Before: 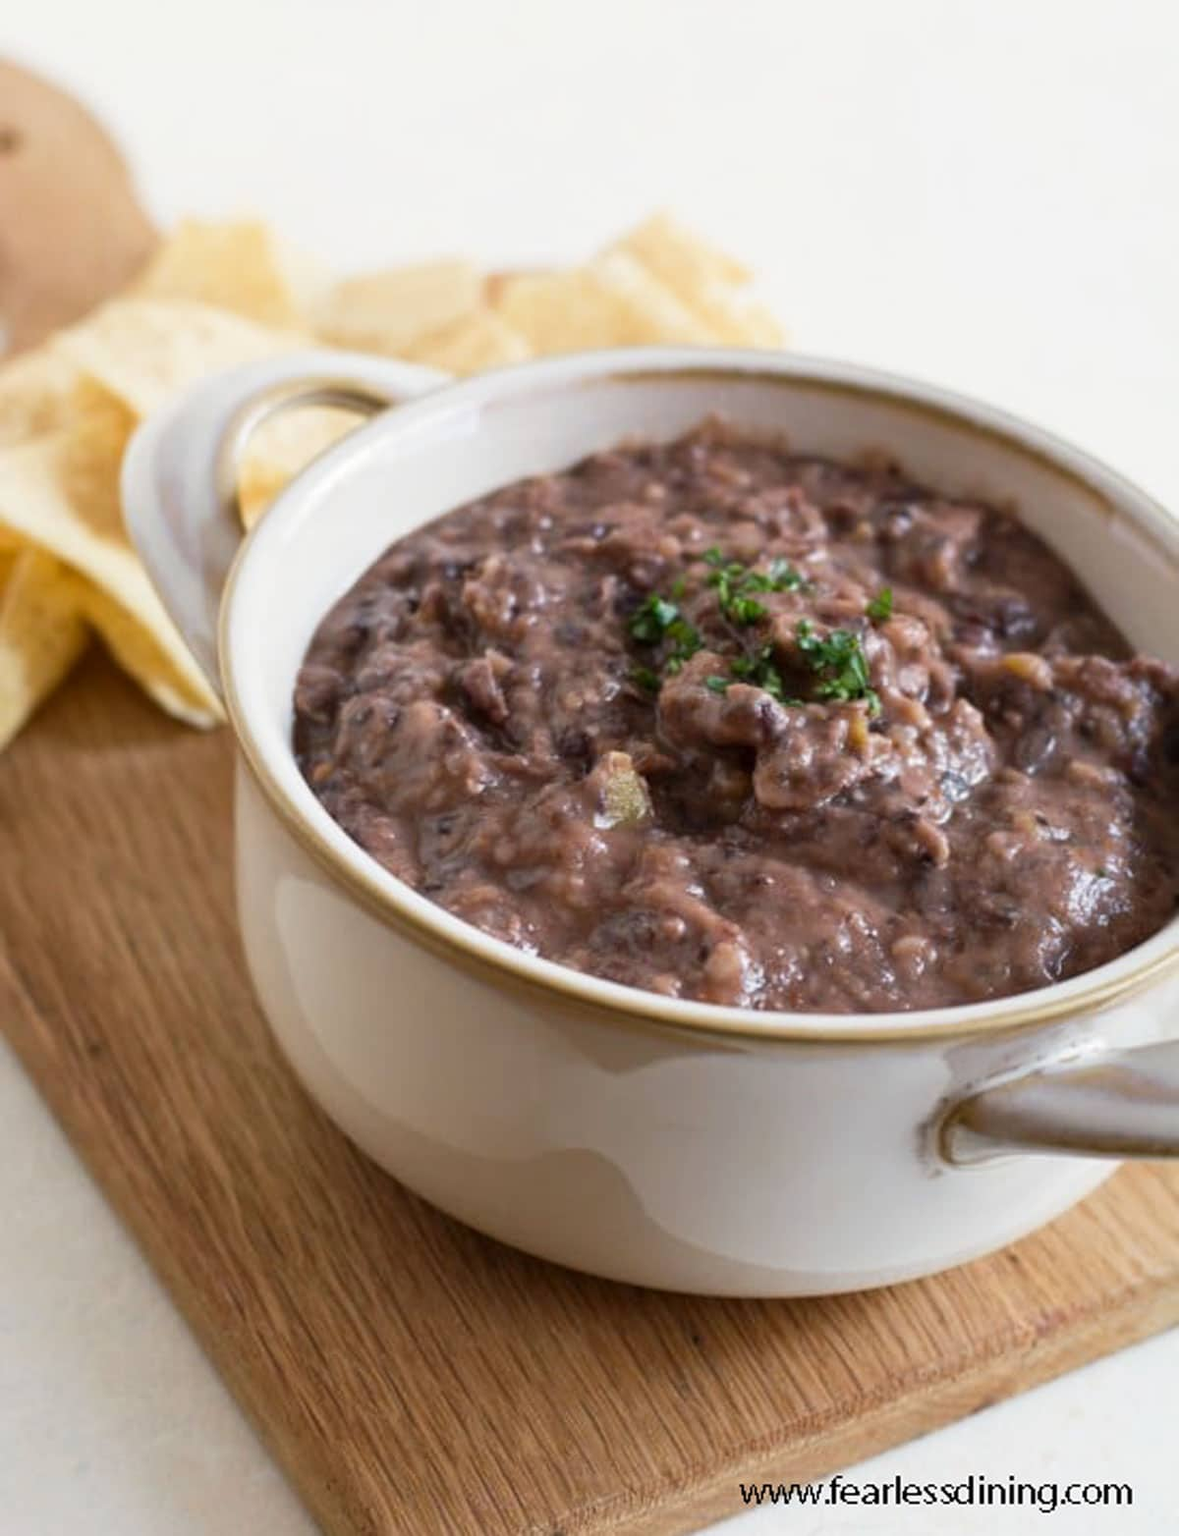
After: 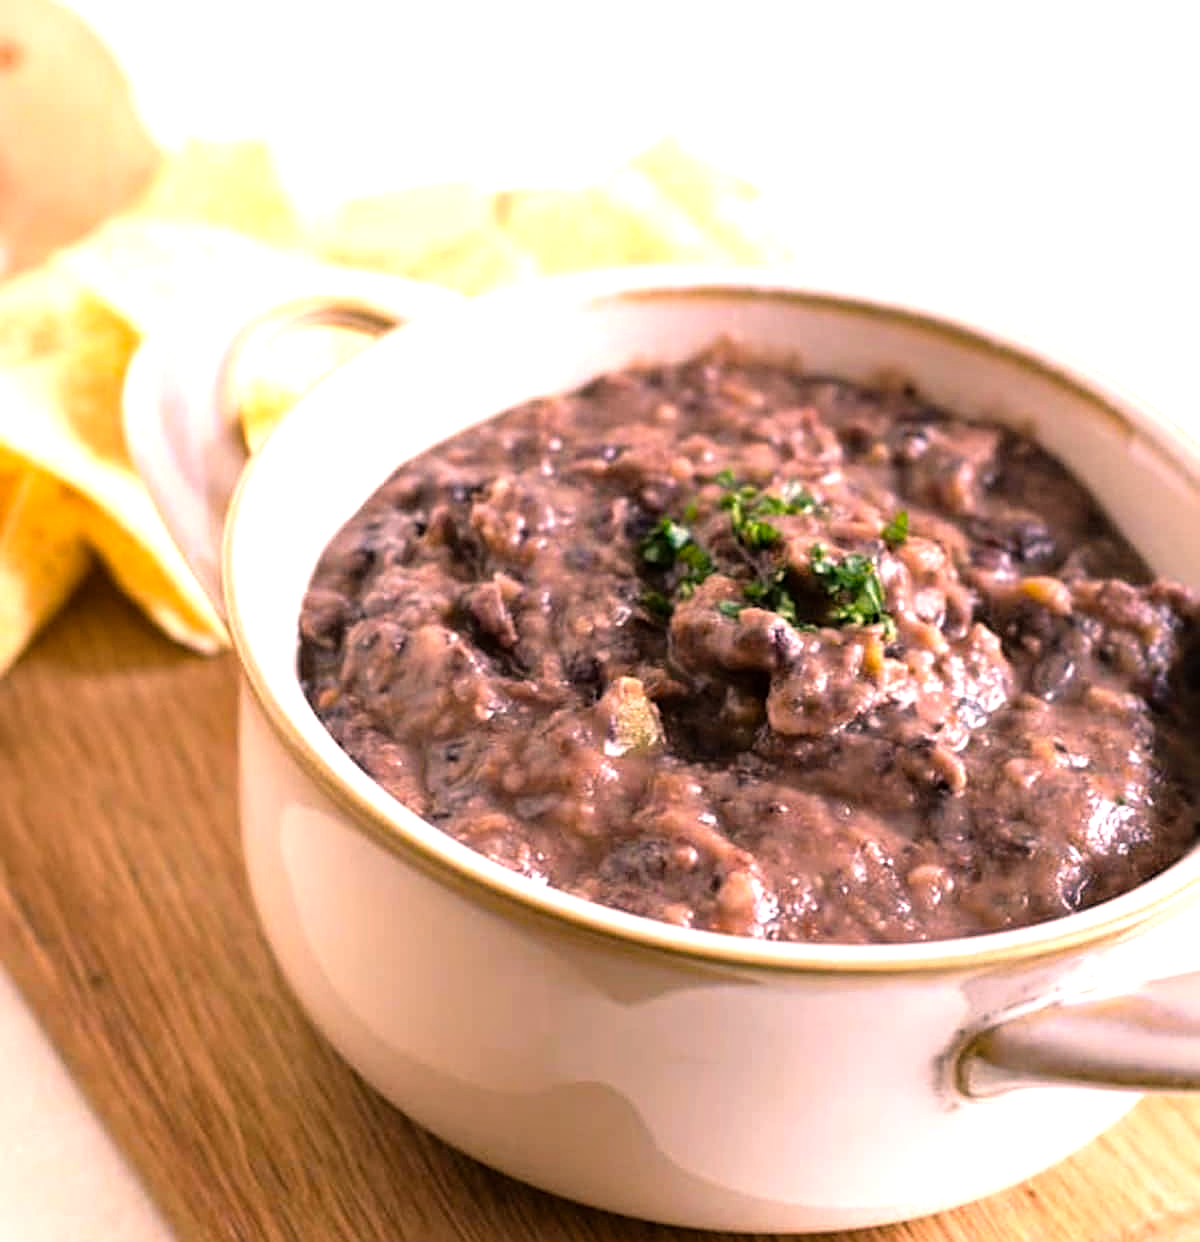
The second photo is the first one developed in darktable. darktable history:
tone equalizer: -8 EV -1.06 EV, -7 EV -0.984 EV, -6 EV -0.876 EV, -5 EV -0.599 EV, -3 EV 0.605 EV, -2 EV 0.862 EV, -1 EV 1 EV, +0 EV 1.06 EV
color balance rgb: highlights gain › chroma 4.507%, highlights gain › hue 30.43°, linear chroma grading › global chroma 15.148%, perceptual saturation grading › global saturation 0.852%
crop and rotate: top 5.651%, bottom 14.924%
sharpen: on, module defaults
